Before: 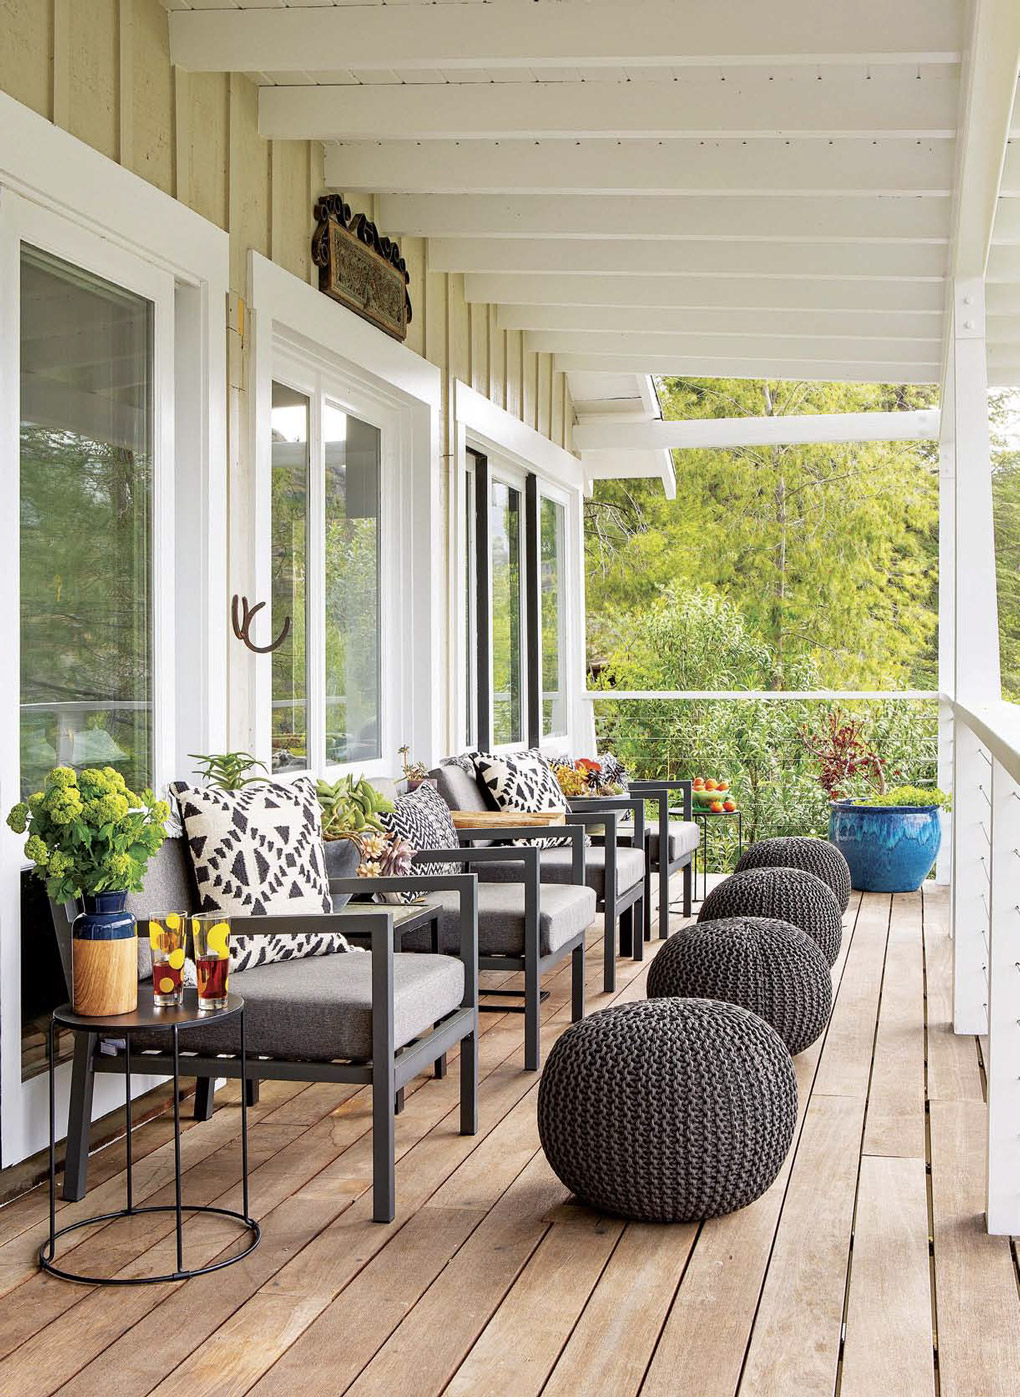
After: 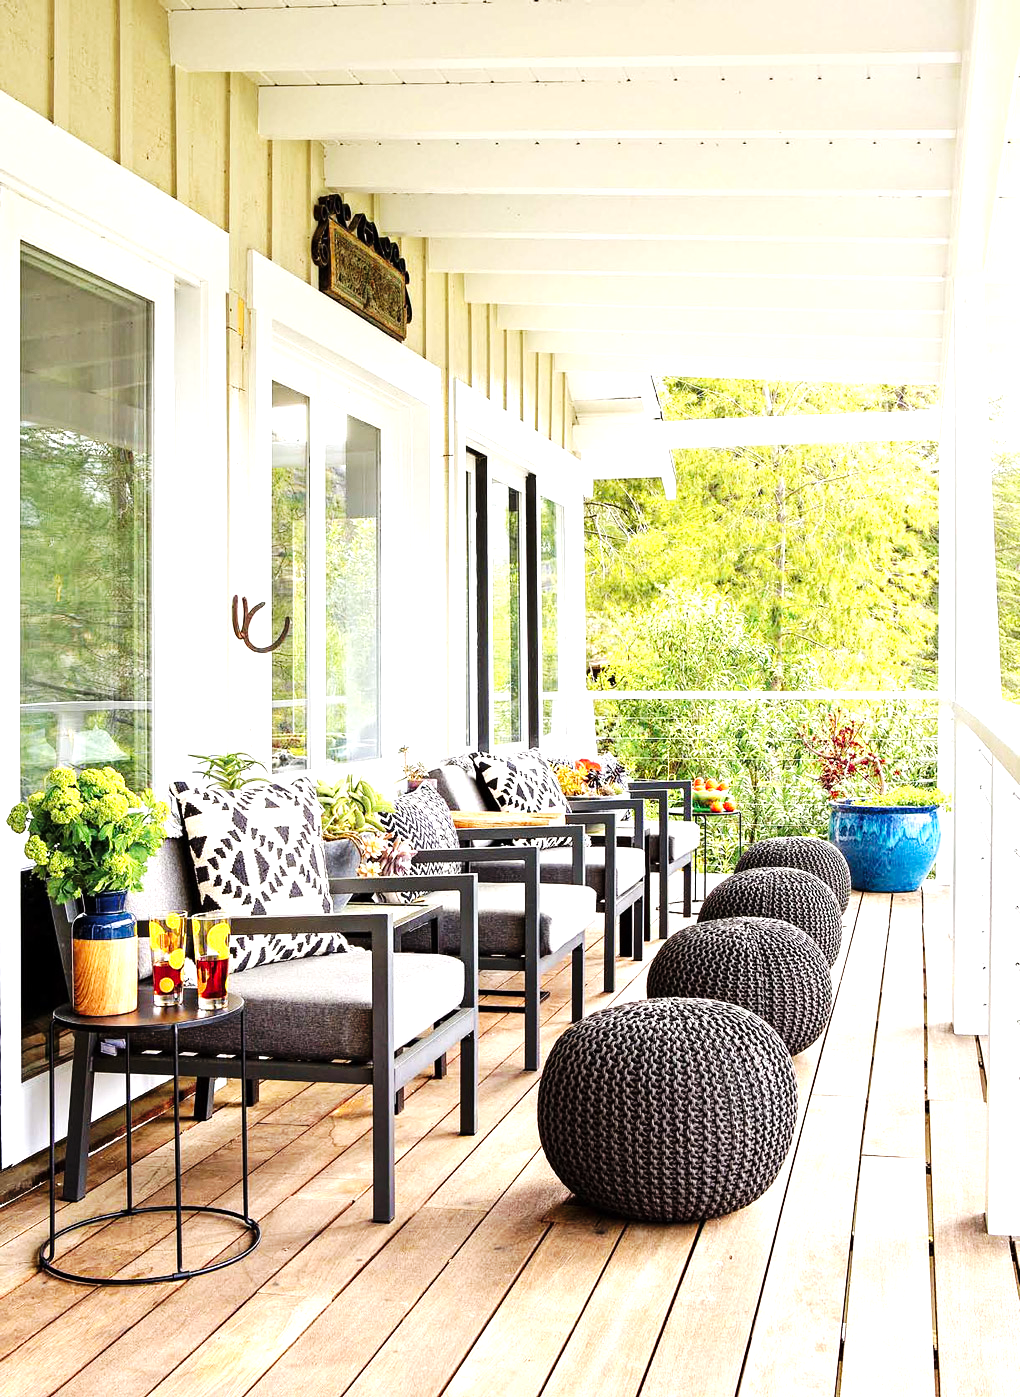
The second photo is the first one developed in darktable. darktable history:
base curve: curves: ch0 [(0, 0) (0.036, 0.025) (0.121, 0.166) (0.206, 0.329) (0.605, 0.79) (1, 1)], preserve colors none
levels: levels [0, 0.43, 0.859]
